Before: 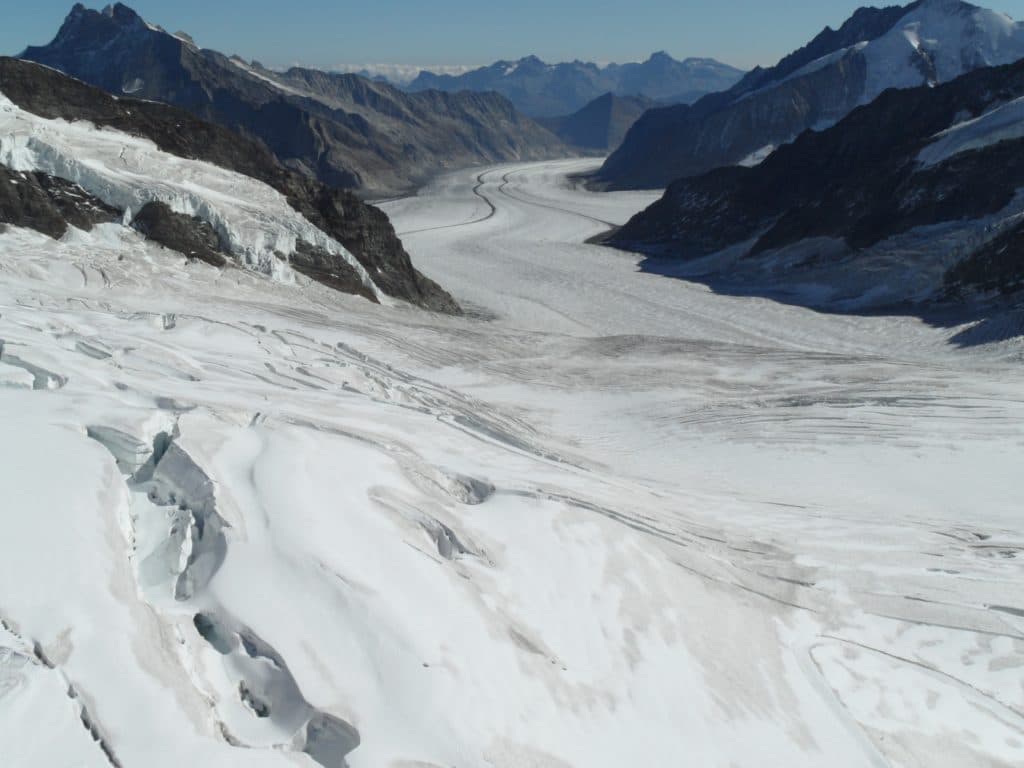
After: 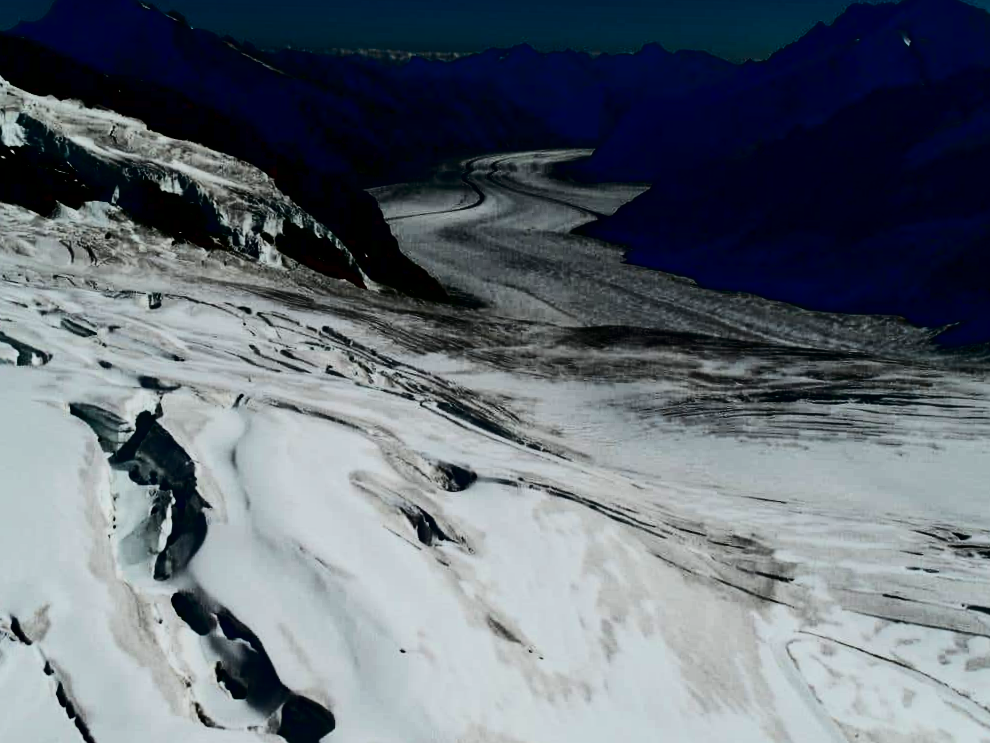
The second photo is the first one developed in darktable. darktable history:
crop and rotate: angle -1.45°
exposure: black level correction 0, exposure -0.745 EV, compensate exposure bias true, compensate highlight preservation false
contrast brightness saturation: contrast 0.781, brightness -0.982, saturation 0.987
